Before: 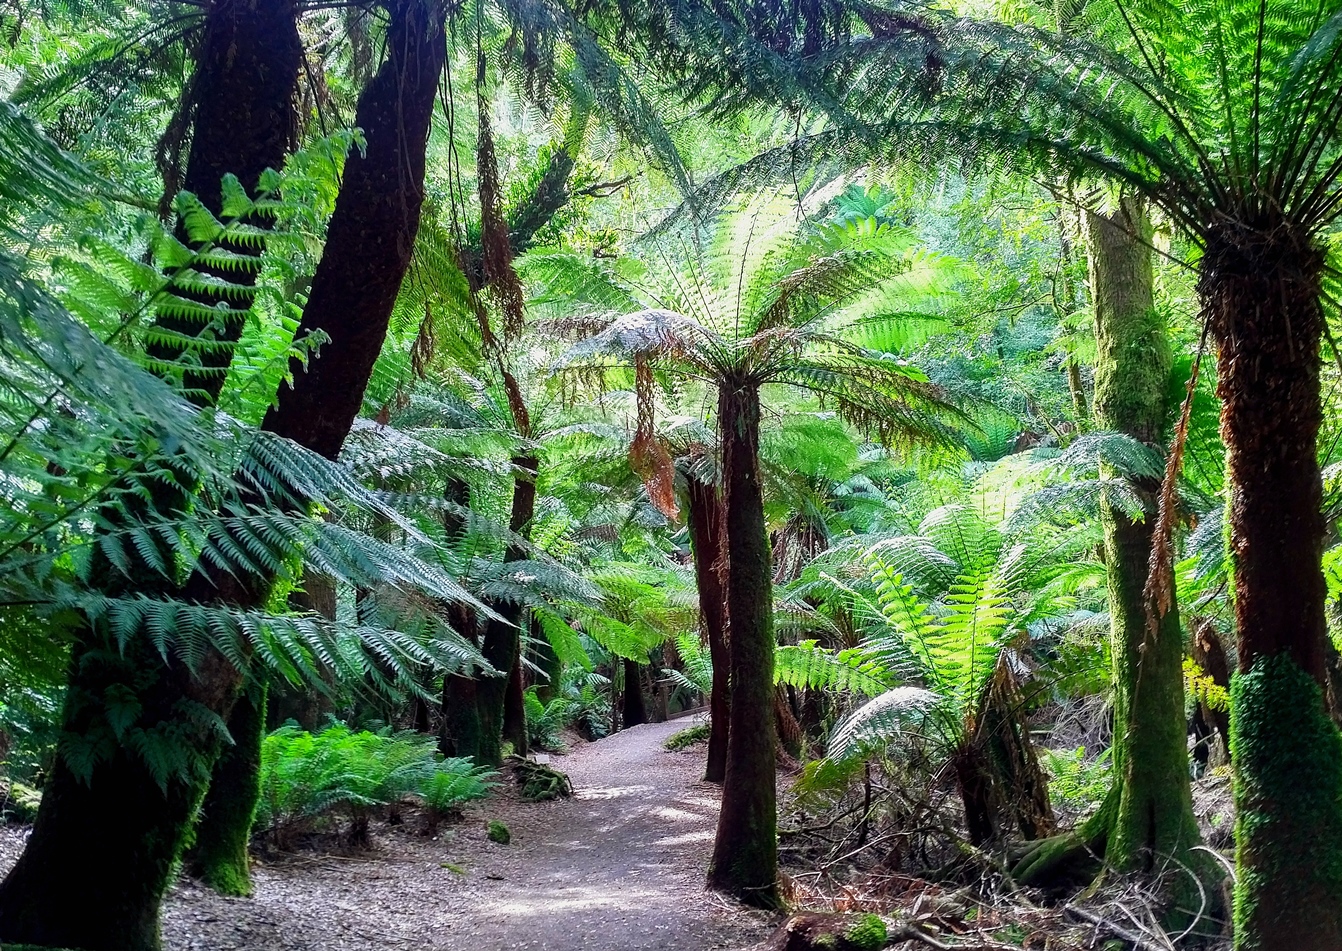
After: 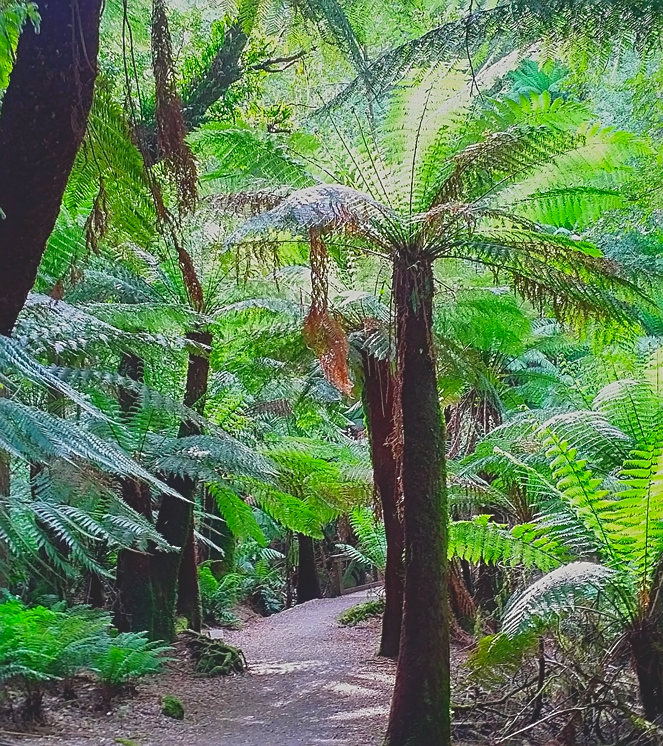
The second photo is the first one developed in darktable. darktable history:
crop and rotate: angle 0.02°, left 24.353%, top 13.219%, right 26.156%, bottom 8.224%
contrast brightness saturation: contrast -0.28
sharpen: on, module defaults
color contrast: green-magenta contrast 1.1, blue-yellow contrast 1.1, unbound 0
